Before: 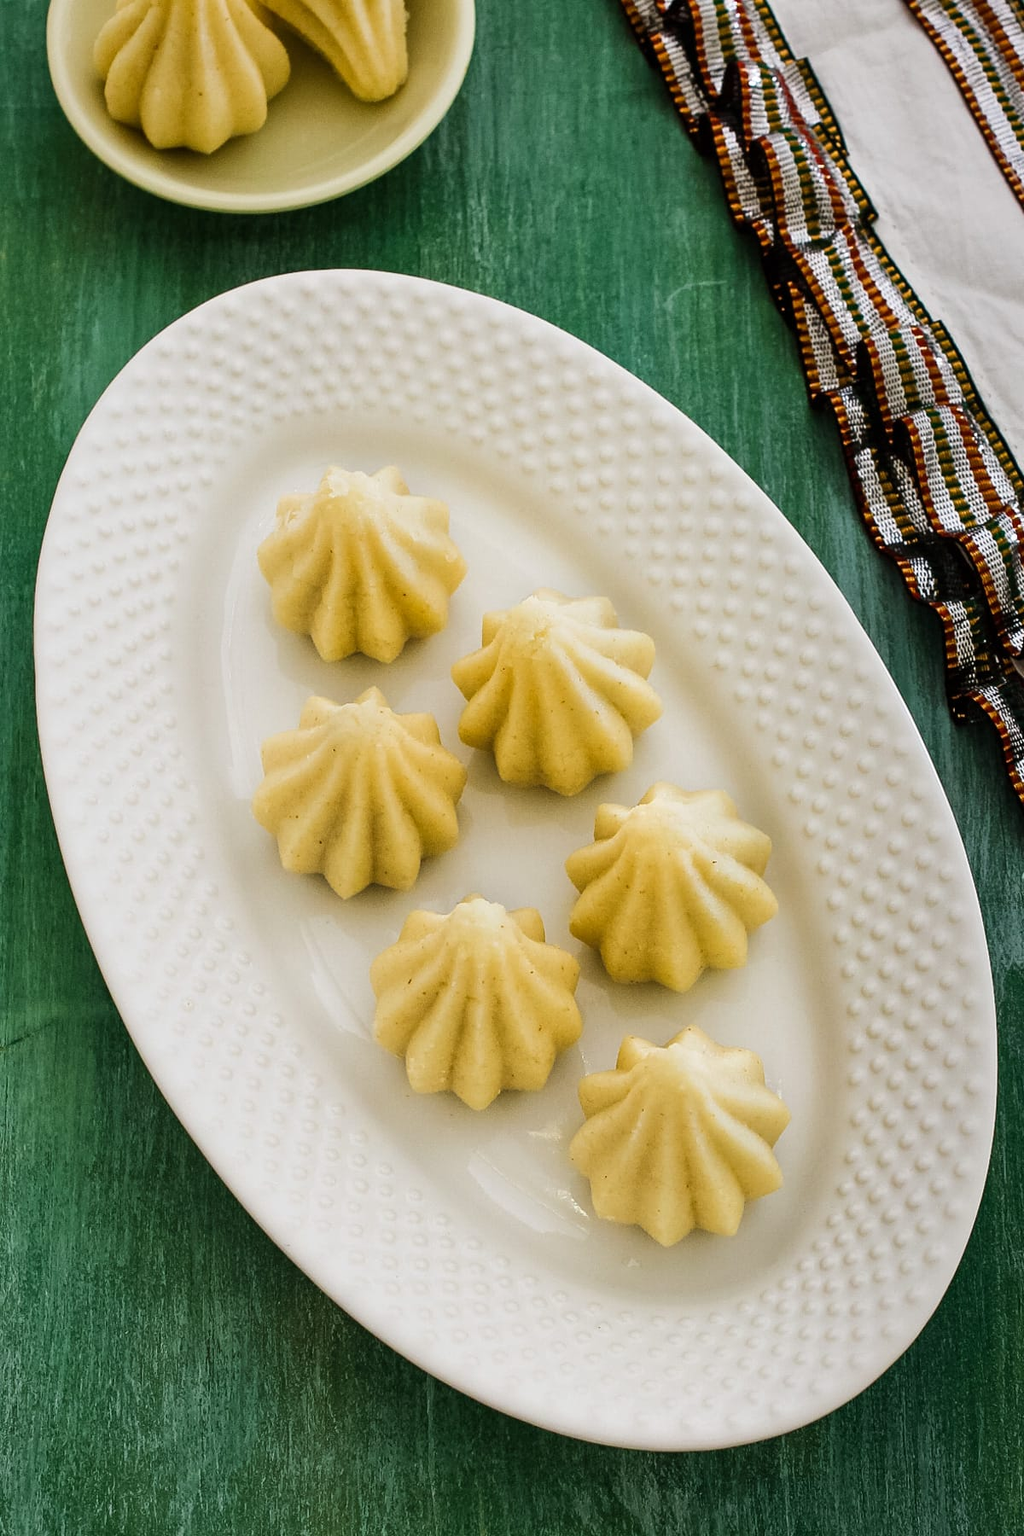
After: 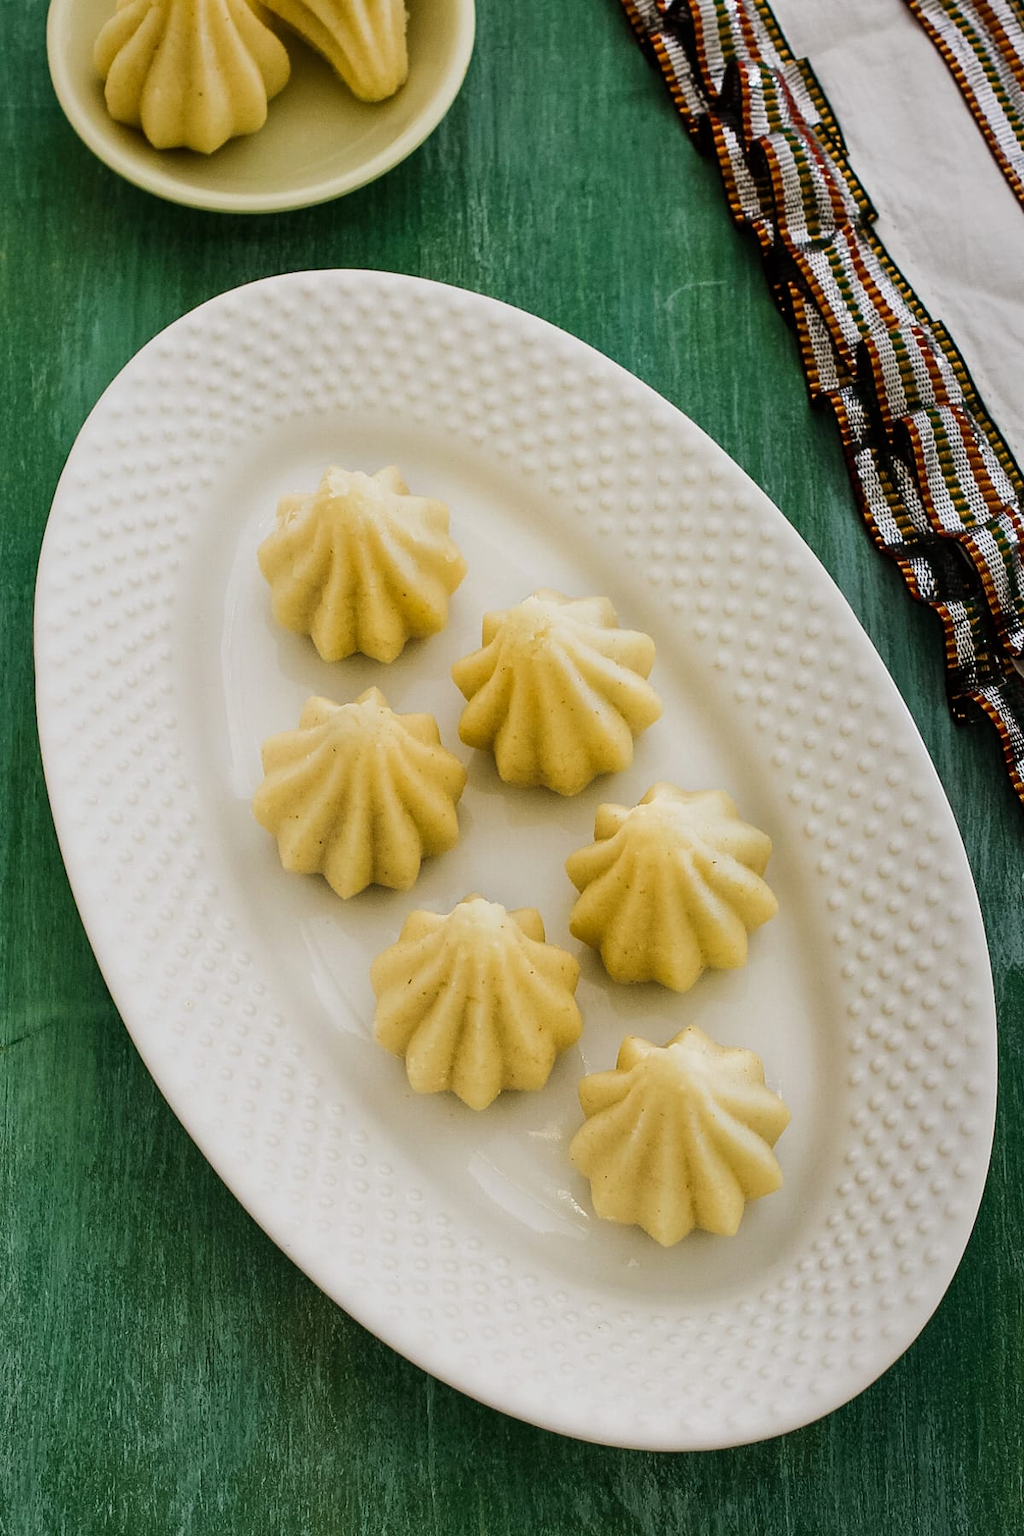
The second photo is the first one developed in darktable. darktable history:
exposure: exposure -0.148 EV, compensate highlight preservation false
